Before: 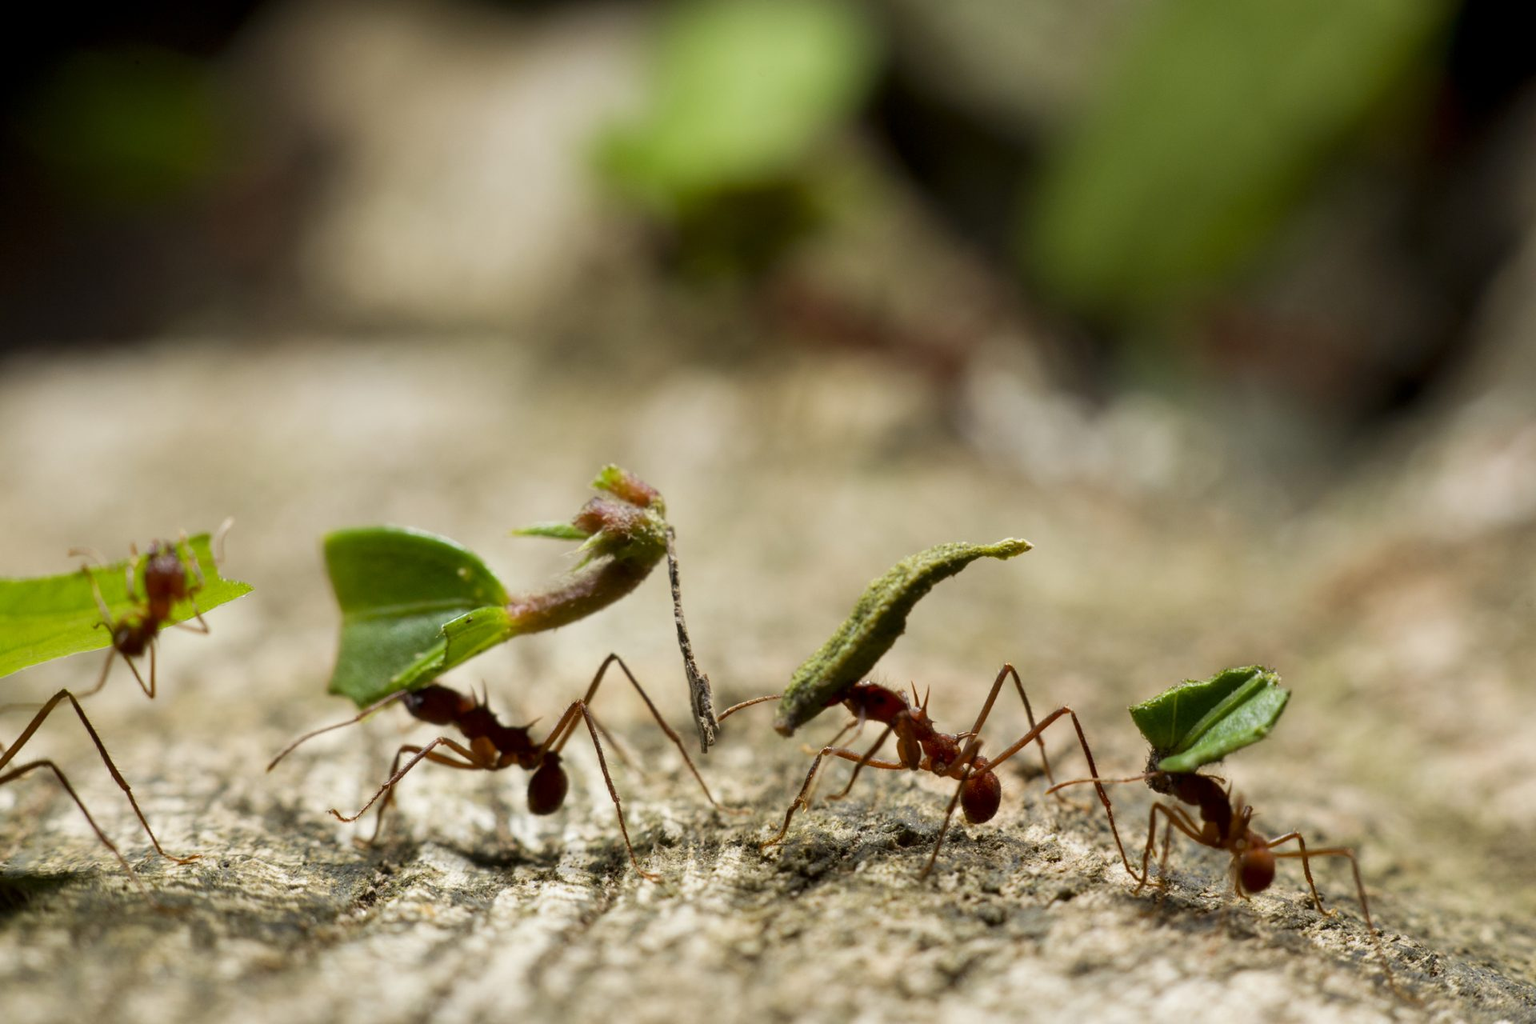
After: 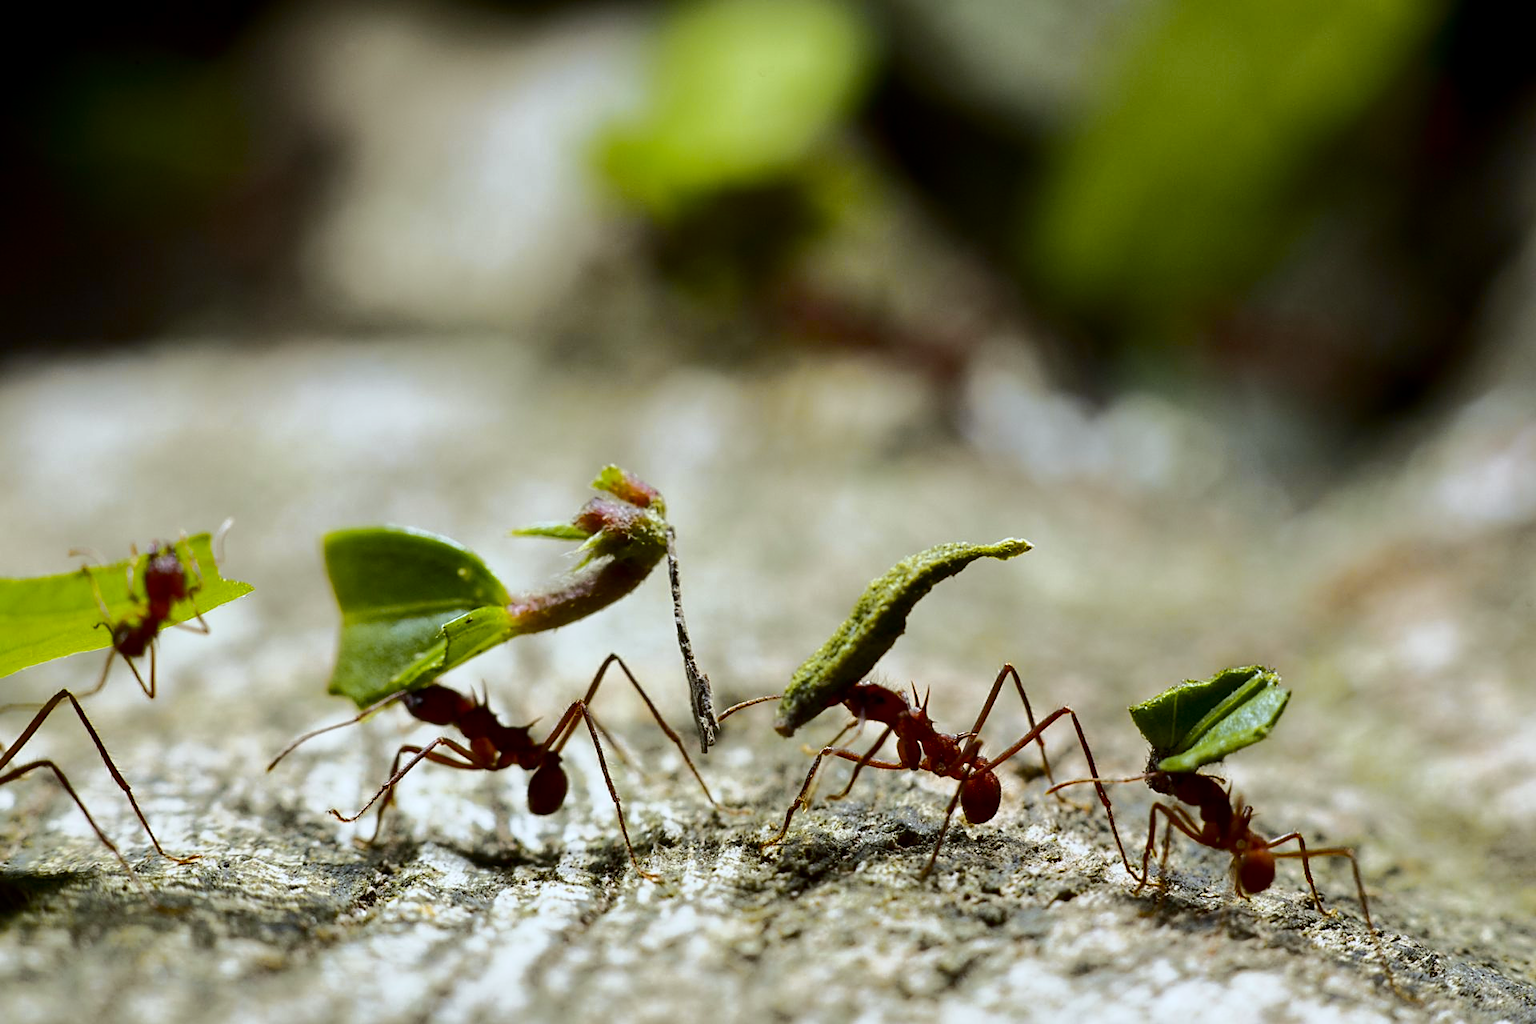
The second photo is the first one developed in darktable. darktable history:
tone curve: curves: ch0 [(0.003, 0) (0.066, 0.023) (0.154, 0.082) (0.281, 0.221) (0.405, 0.389) (0.517, 0.553) (0.716, 0.743) (0.822, 0.882) (1, 1)]; ch1 [(0, 0) (0.164, 0.115) (0.337, 0.332) (0.39, 0.398) (0.464, 0.461) (0.501, 0.5) (0.521, 0.526) (0.571, 0.606) (0.656, 0.677) (0.723, 0.731) (0.811, 0.796) (1, 1)]; ch2 [(0, 0) (0.337, 0.382) (0.464, 0.476) (0.501, 0.502) (0.527, 0.54) (0.556, 0.567) (0.575, 0.606) (0.659, 0.736) (1, 1)], color space Lab, independent channels, preserve colors none
sharpen: radius 1.967
white balance: red 0.926, green 1.003, blue 1.133
